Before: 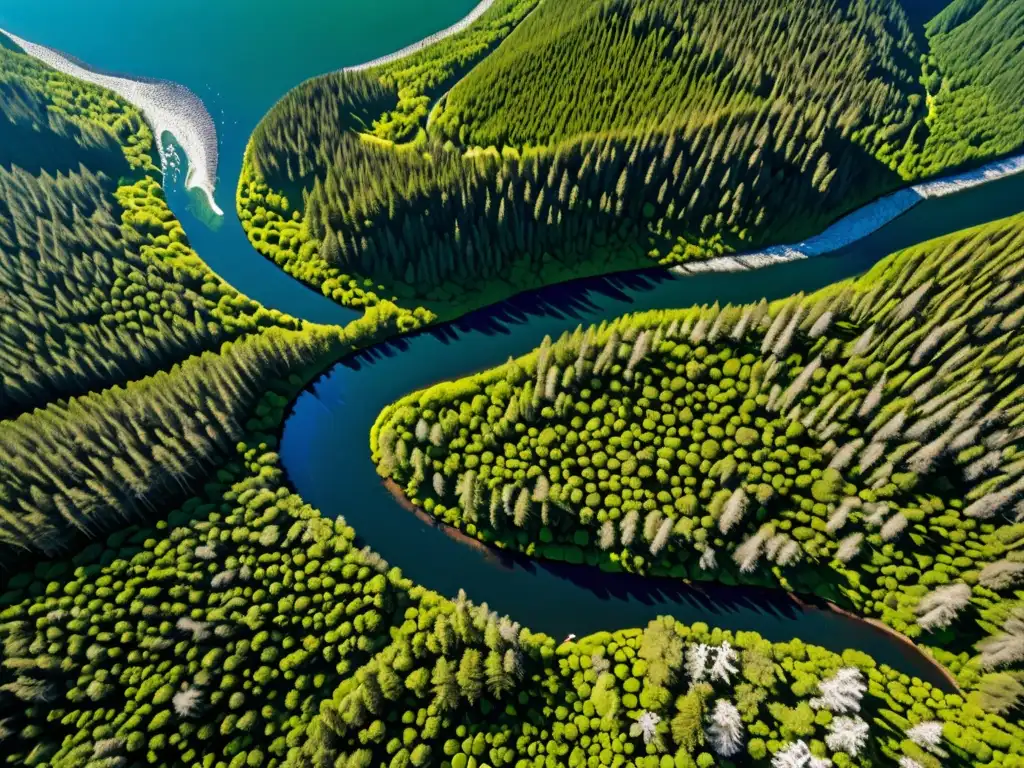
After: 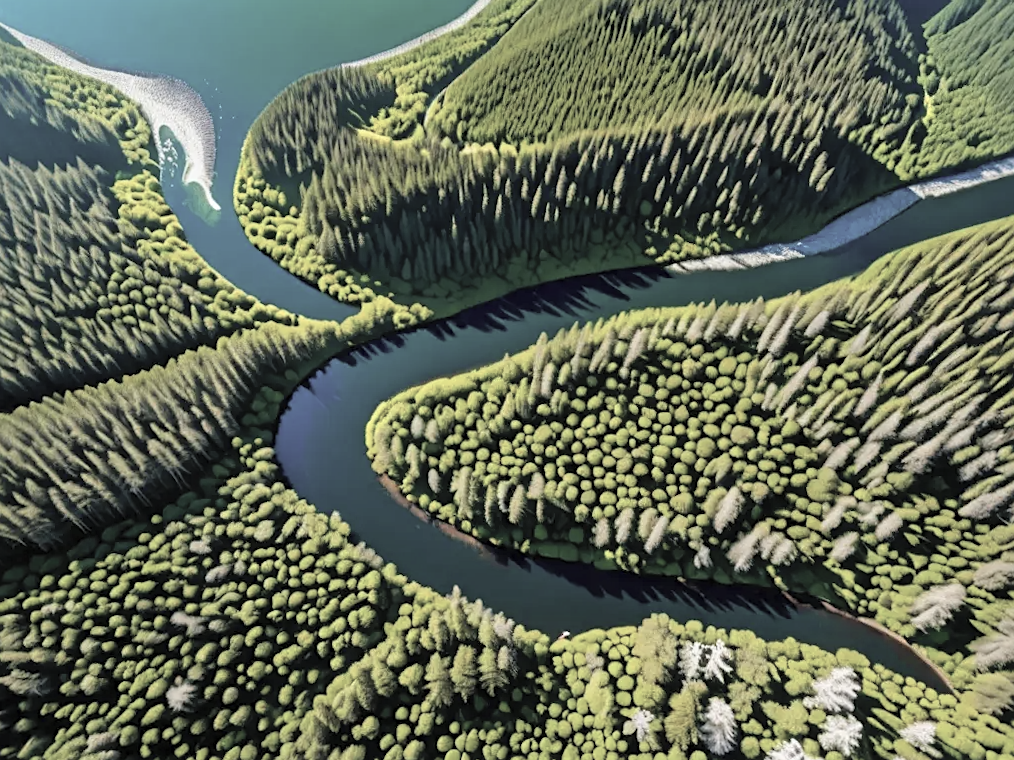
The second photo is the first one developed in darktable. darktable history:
crop and rotate: angle -0.406°
contrast brightness saturation: brightness 0.186, saturation -0.489
sharpen: amount 0.209
